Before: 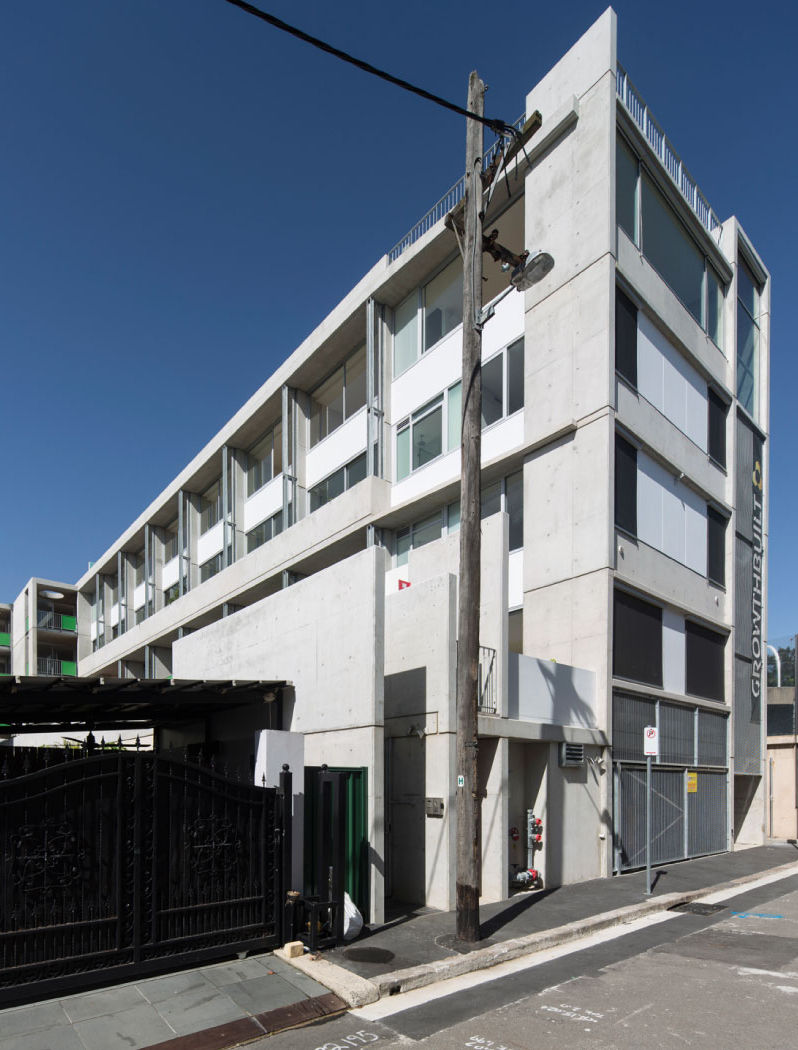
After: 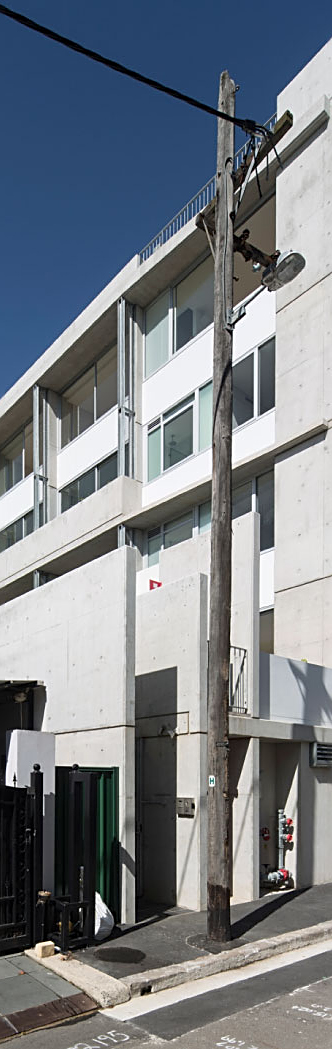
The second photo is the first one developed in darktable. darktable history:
crop: left 31.229%, right 27.105%
sharpen: on, module defaults
